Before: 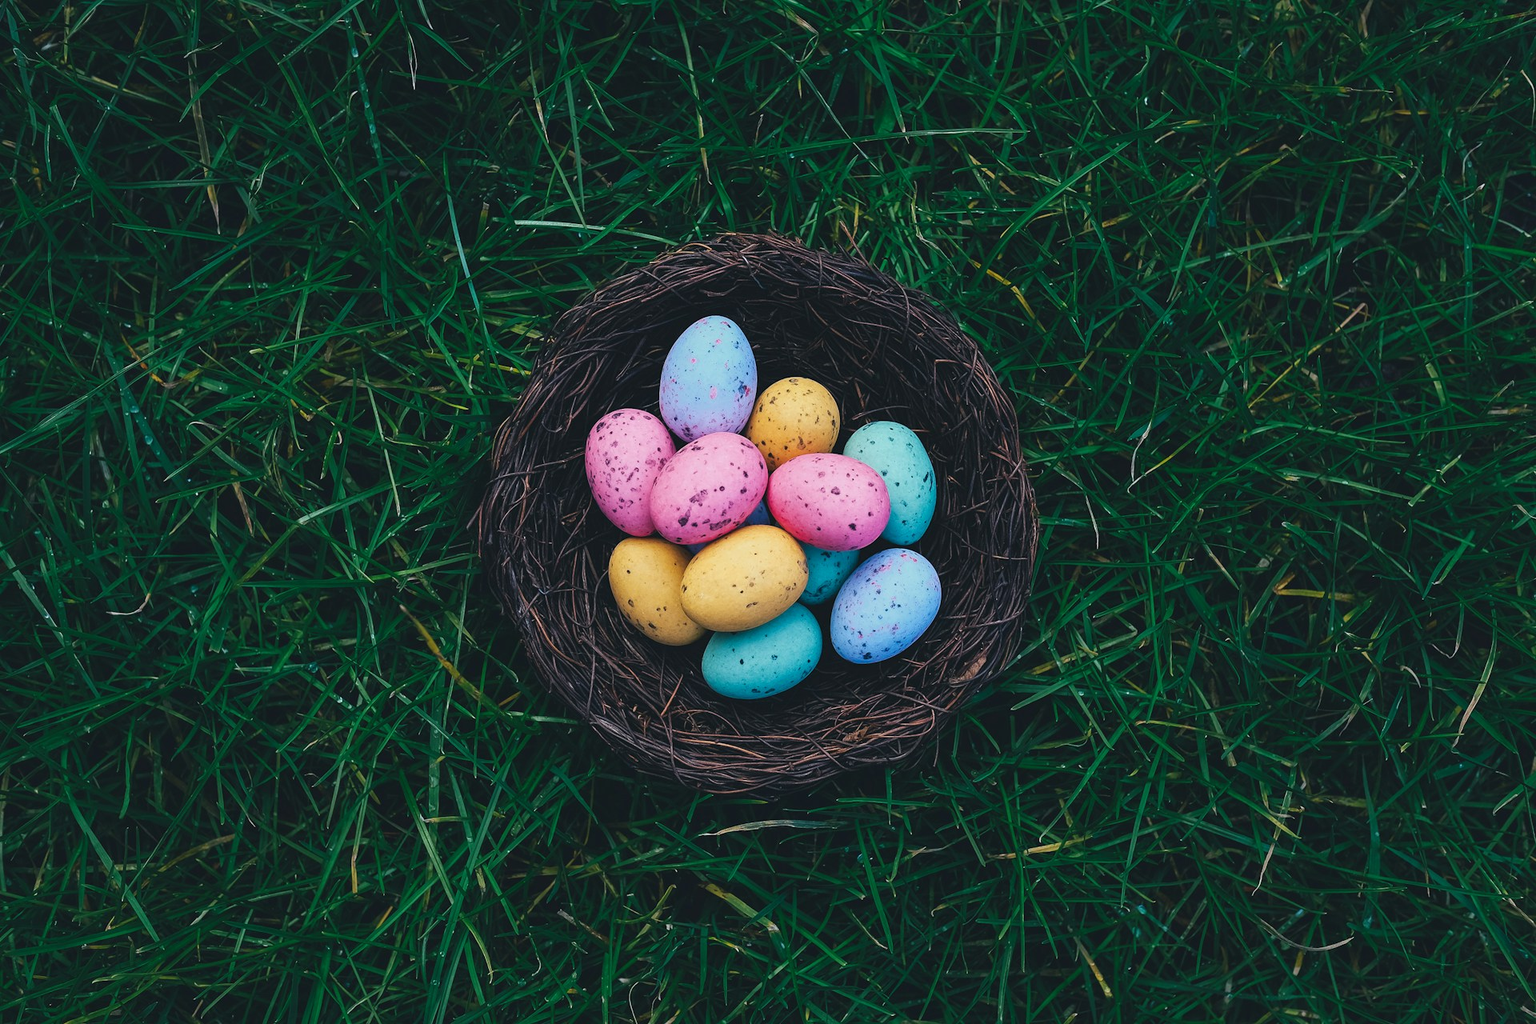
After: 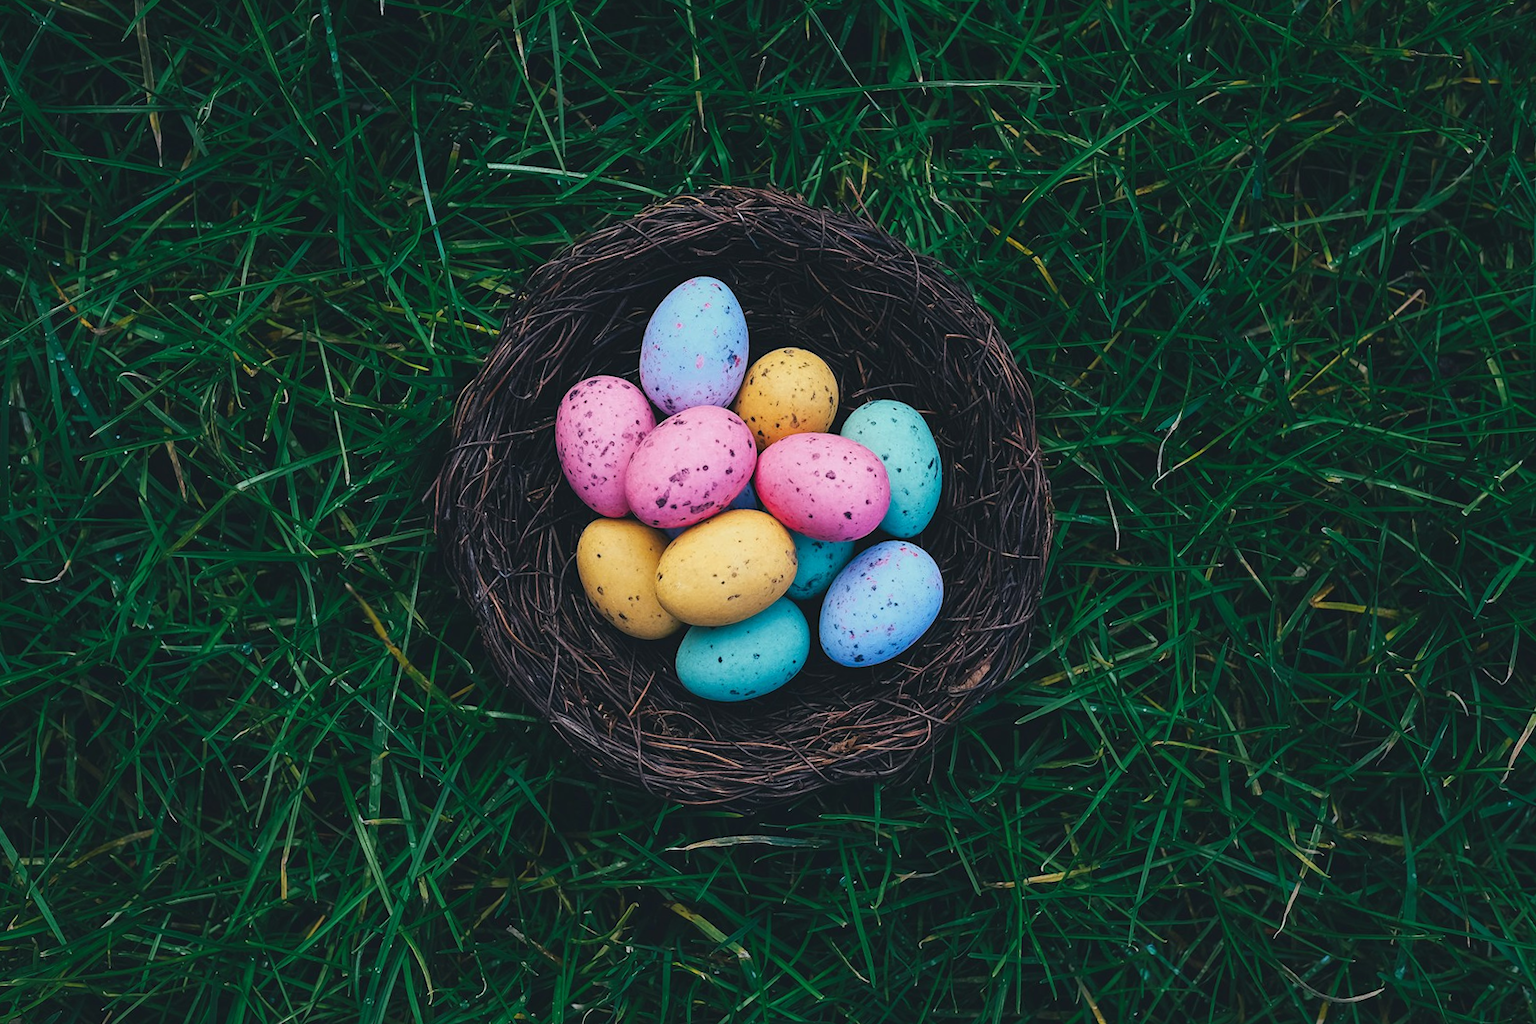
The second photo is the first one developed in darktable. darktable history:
crop and rotate: angle -2.11°, left 3.087%, top 3.799%, right 1.39%, bottom 0.6%
